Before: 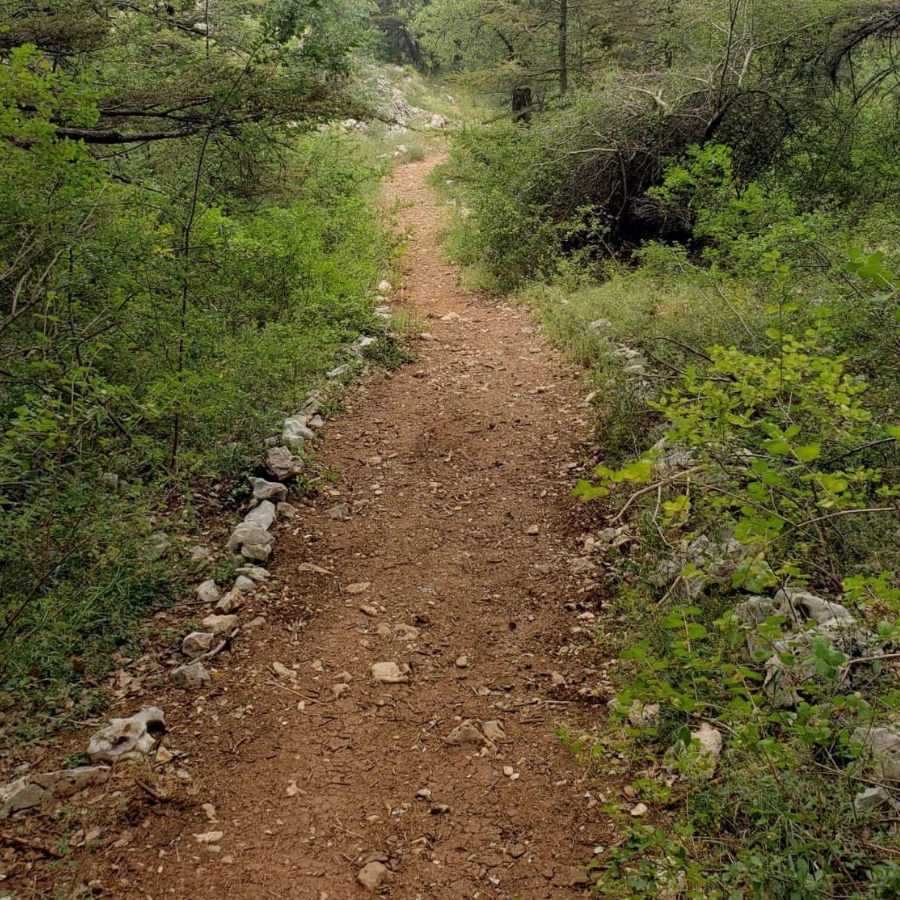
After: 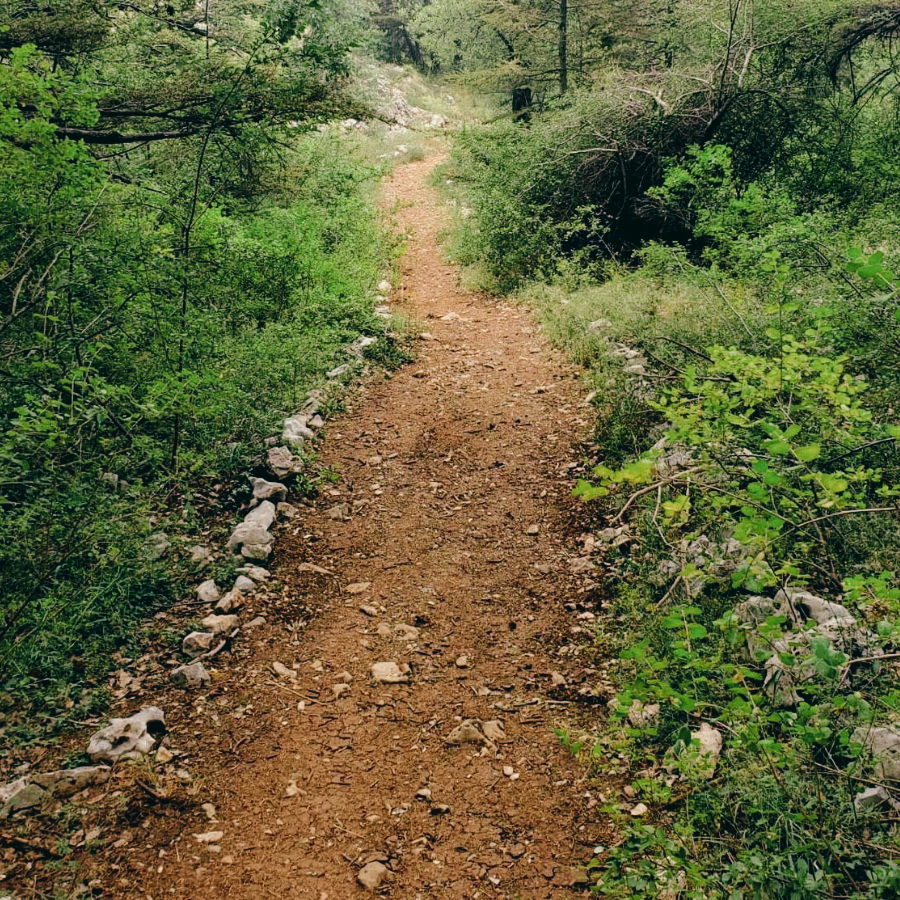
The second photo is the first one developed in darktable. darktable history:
tone curve: curves: ch0 [(0, 0) (0.003, 0.03) (0.011, 0.032) (0.025, 0.035) (0.044, 0.038) (0.069, 0.041) (0.1, 0.058) (0.136, 0.091) (0.177, 0.133) (0.224, 0.181) (0.277, 0.268) (0.335, 0.363) (0.399, 0.461) (0.468, 0.554) (0.543, 0.633) (0.623, 0.709) (0.709, 0.784) (0.801, 0.869) (0.898, 0.938) (1, 1)], preserve colors none
color look up table: target L [98.9, 92.33, 90.75, 87.37, 87.1, 83.26, 75.68, 63.67, 60.29, 45.69, 41.67, 32.81, 19.62, 200.51, 72.87, 68.34, 70.17, 66.17, 53.41, 53.53, 52.8, 48.76, 43.91, 36.49, 27.01, 16.9, 14.41, 77.66, 73.68, 75.89, 73.27, 60.65, 58.23, 49.14, 46.27, 47.8, 43.02, 36.98, 35.25, 27.87, 17.31, 14.6, 4.772, 99.02, 86.27, 59.63, 54.93, 51.13, 27.92], target a [-15.24, -32.21, -28.69, -55.05, -35.7, -21.36, -47.11, -62.61, -22.05, -37.54, -9.354, -23.09, -19.72, 0, 27.79, 30.11, 4.075, 18.52, 56.01, 62.29, 22.18, 72.48, 22.9, 47.24, 26.27, 25.61, -5.782, 9.973, 37.07, 20.66, 40.91, 68.99, 68.02, 28.26, 23.52, 40.86, 61.97, 11.61, 54.06, 35.21, 16.93, 34.05, -13.71, -10.69, -23.45, 4.407, -6.981, -19.61, -5.848], target b [22.86, 37.76, 2.007, 30.56, 17.99, 8.462, 43.94, 38.92, 5.164, 30.8, 20.53, 19.8, 7.508, 0, 23.43, 56.69, 60.08, 36.89, 20.13, 52.38, 19.57, 34.87, 38.44, 26.46, 32.53, 5.544, 6.766, -5.824, -17.97, -32.42, -36.64, -37.15, -58.53, -9.156, -79.28, -36.37, -10.23, -56.31, -77.65, -8.547, -32.35, -45.35, -6.877, -3.032, -13.33, -54.05, -5.938, -32.95, -15.59], num patches 49
